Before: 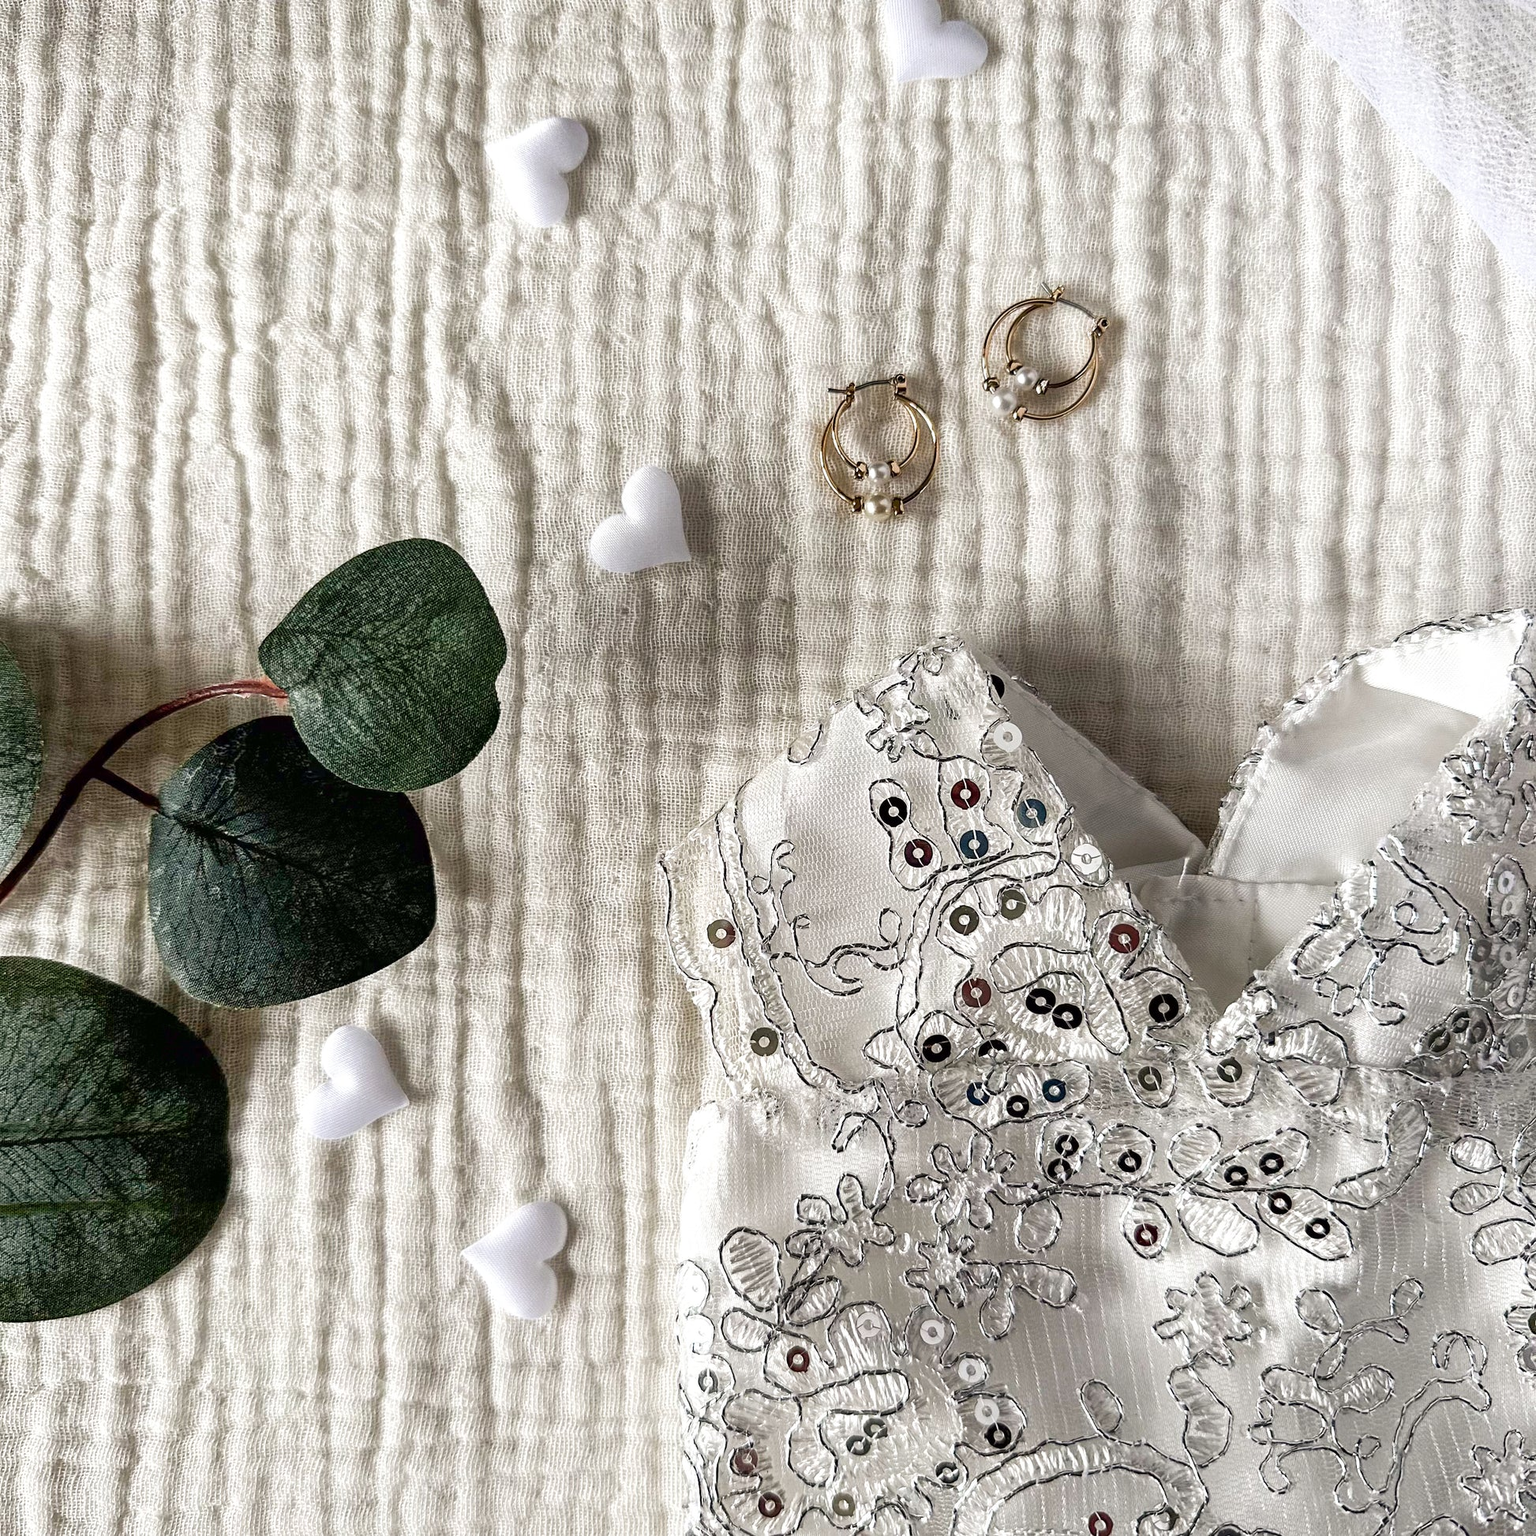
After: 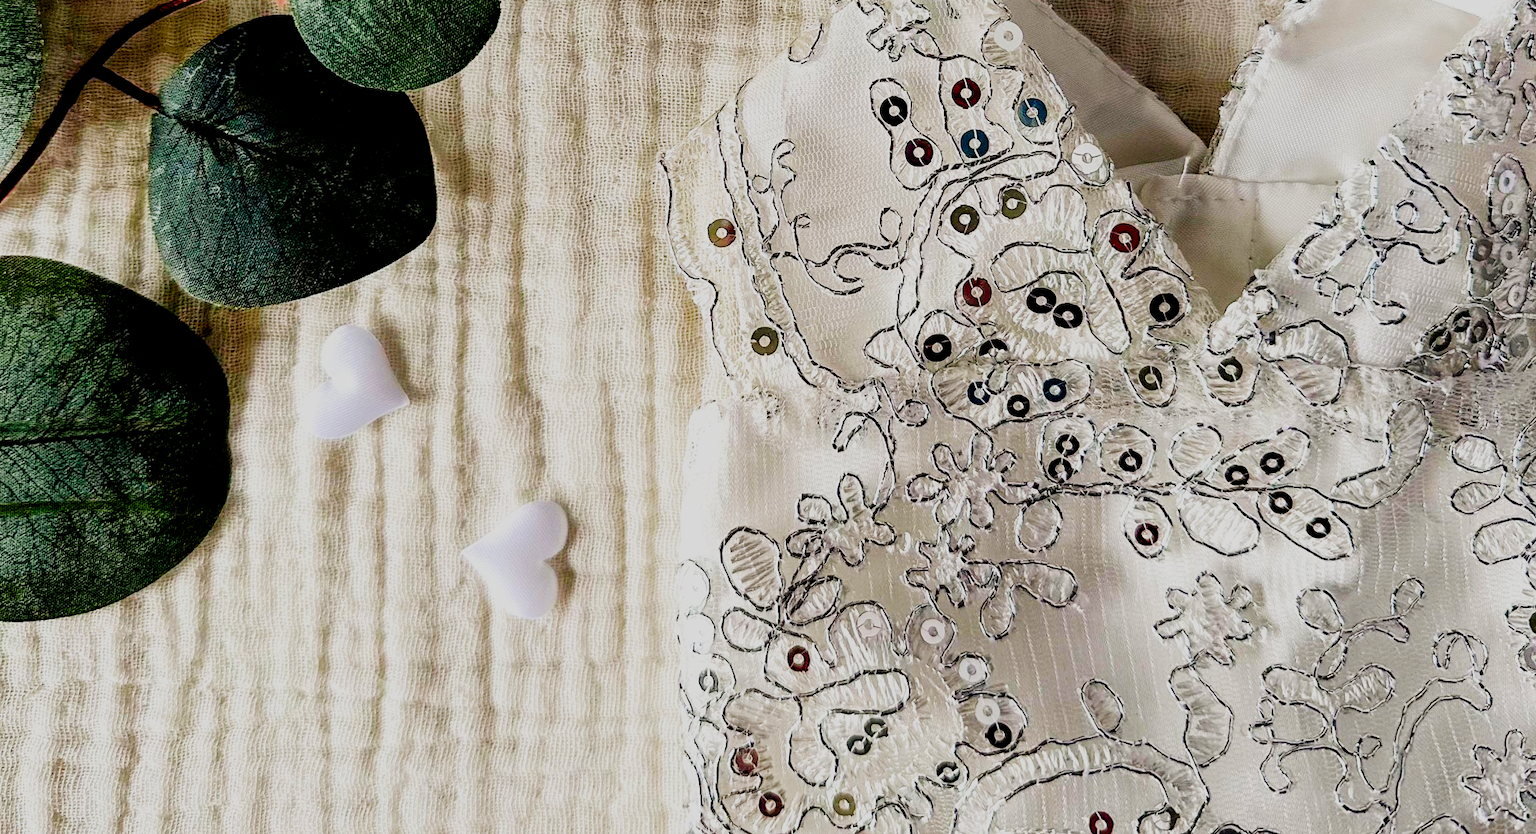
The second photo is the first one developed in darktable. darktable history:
crop and rotate: top 45.668%, right 0.024%
color correction: highlights b* 0.006, saturation 1.8
filmic rgb: black relative exposure -7.15 EV, white relative exposure 5.37 EV, threshold 3.04 EV, hardness 3.03, enable highlight reconstruction true
tone curve: curves: ch0 [(0.021, 0) (0.104, 0.052) (0.496, 0.526) (0.737, 0.783) (1, 1)], preserve colors none
